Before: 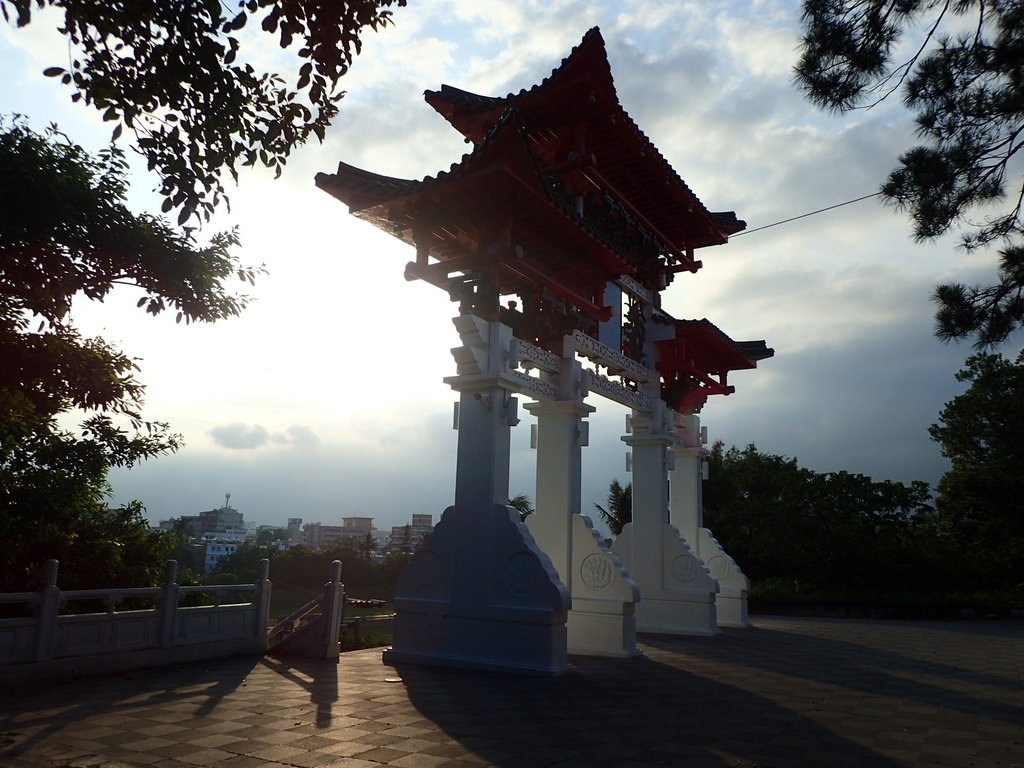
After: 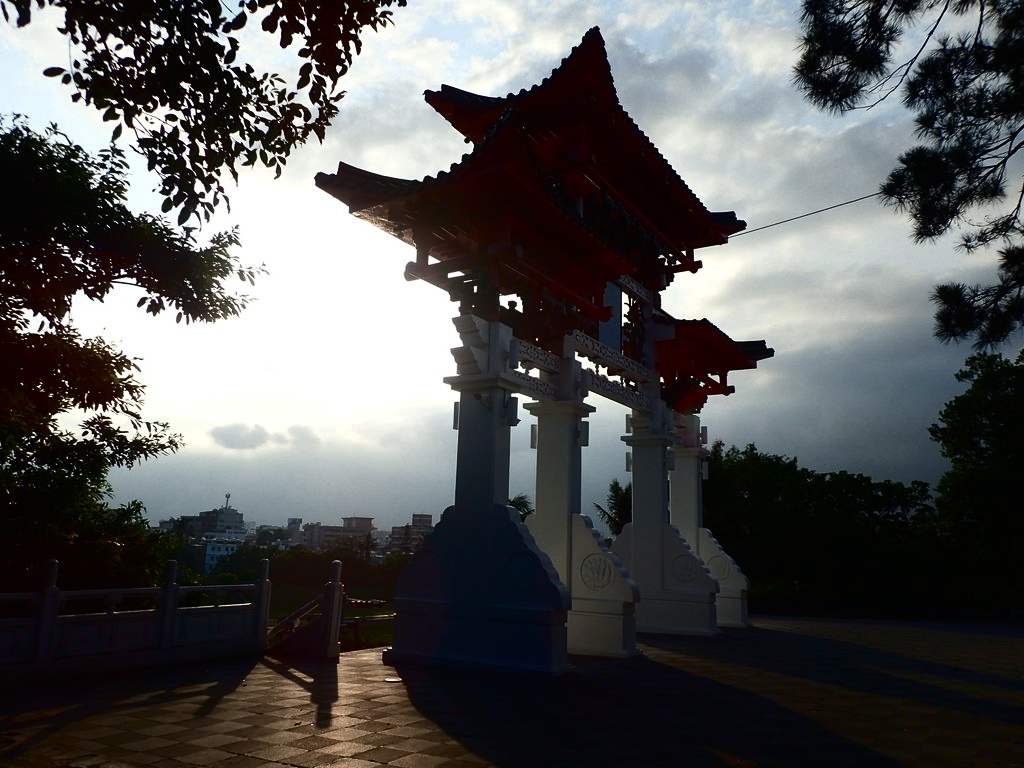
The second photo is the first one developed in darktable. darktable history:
tone curve: curves: ch0 [(0, 0) (0.003, 0.006) (0.011, 0.007) (0.025, 0.01) (0.044, 0.015) (0.069, 0.023) (0.1, 0.031) (0.136, 0.045) (0.177, 0.066) (0.224, 0.098) (0.277, 0.139) (0.335, 0.194) (0.399, 0.254) (0.468, 0.346) (0.543, 0.45) (0.623, 0.56) (0.709, 0.667) (0.801, 0.78) (0.898, 0.891) (1, 1)], color space Lab, independent channels
color zones: curves: ch0 [(0.018, 0.548) (0.224, 0.64) (0.425, 0.447) (0.675, 0.575) (0.732, 0.579)]; ch1 [(0.066, 0.487) (0.25, 0.5) (0.404, 0.43) (0.75, 0.421) (0.956, 0.421)]; ch2 [(0.044, 0.561) (0.215, 0.465) (0.399, 0.544) (0.465, 0.548) (0.614, 0.447) (0.724, 0.43) (0.882, 0.623) (0.956, 0.632)]
